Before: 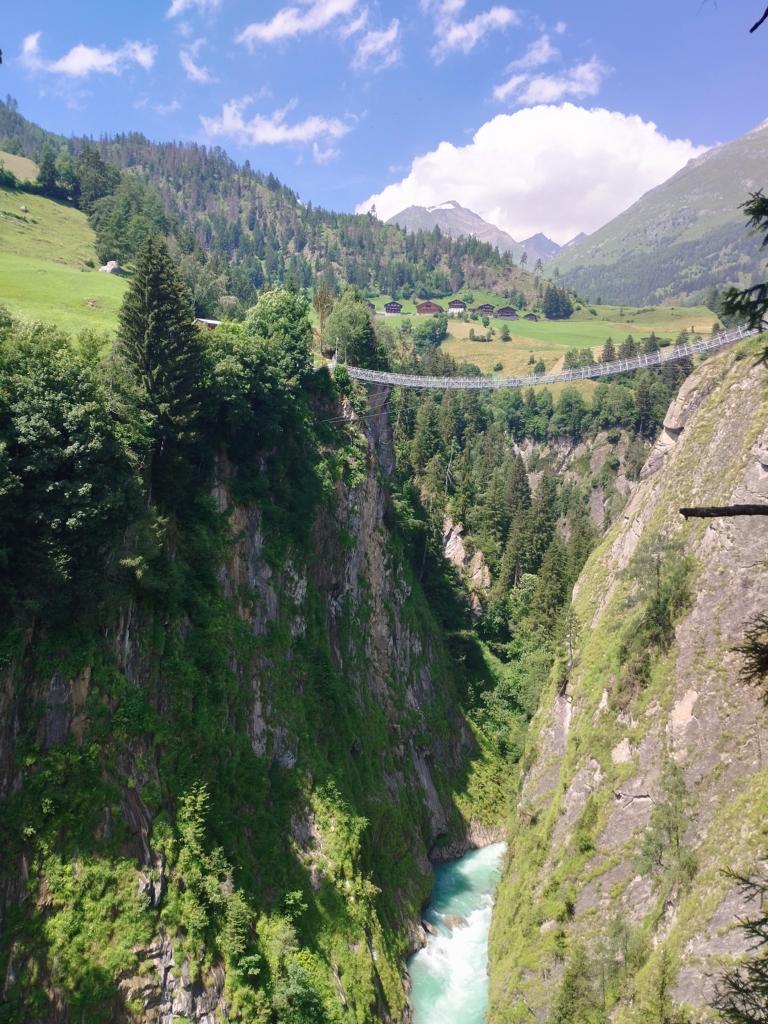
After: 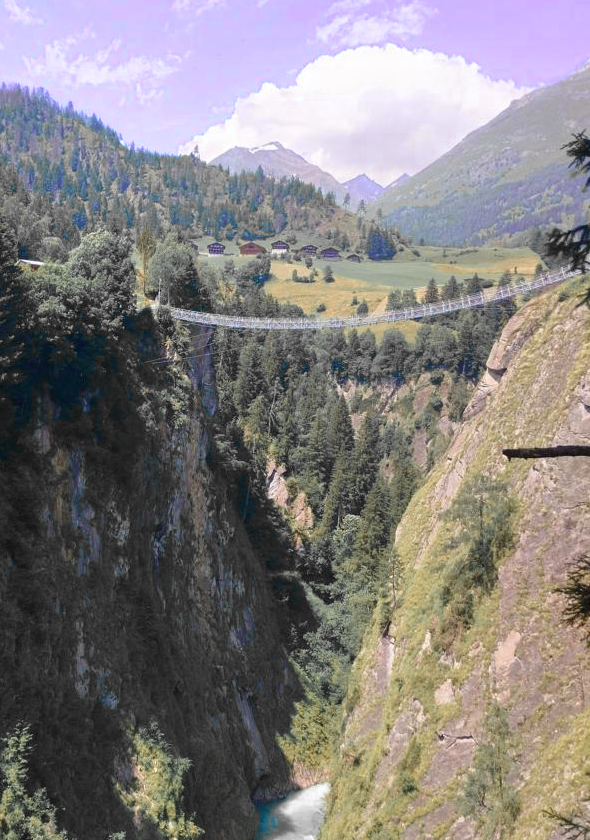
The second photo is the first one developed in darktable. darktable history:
color zones: curves: ch0 [(0, 0.363) (0.128, 0.373) (0.25, 0.5) (0.402, 0.407) (0.521, 0.525) (0.63, 0.559) (0.729, 0.662) (0.867, 0.471)]; ch1 [(0, 0.515) (0.136, 0.618) (0.25, 0.5) (0.378, 0) (0.516, 0) (0.622, 0.593) (0.737, 0.819) (0.87, 0.593)]; ch2 [(0, 0.529) (0.128, 0.471) (0.282, 0.451) (0.386, 0.662) (0.516, 0.525) (0.633, 0.554) (0.75, 0.62) (0.875, 0.441)]
crop: left 23.095%, top 5.827%, bottom 11.854%
